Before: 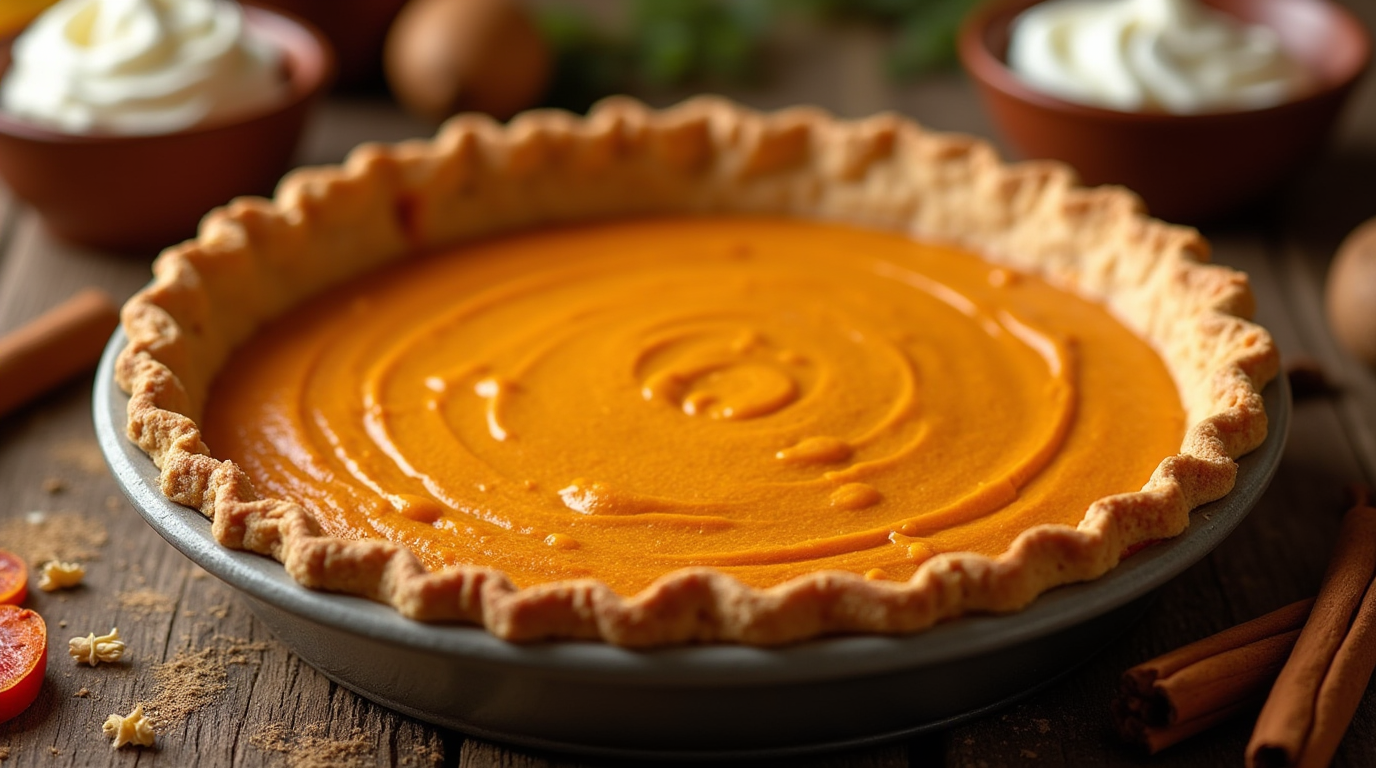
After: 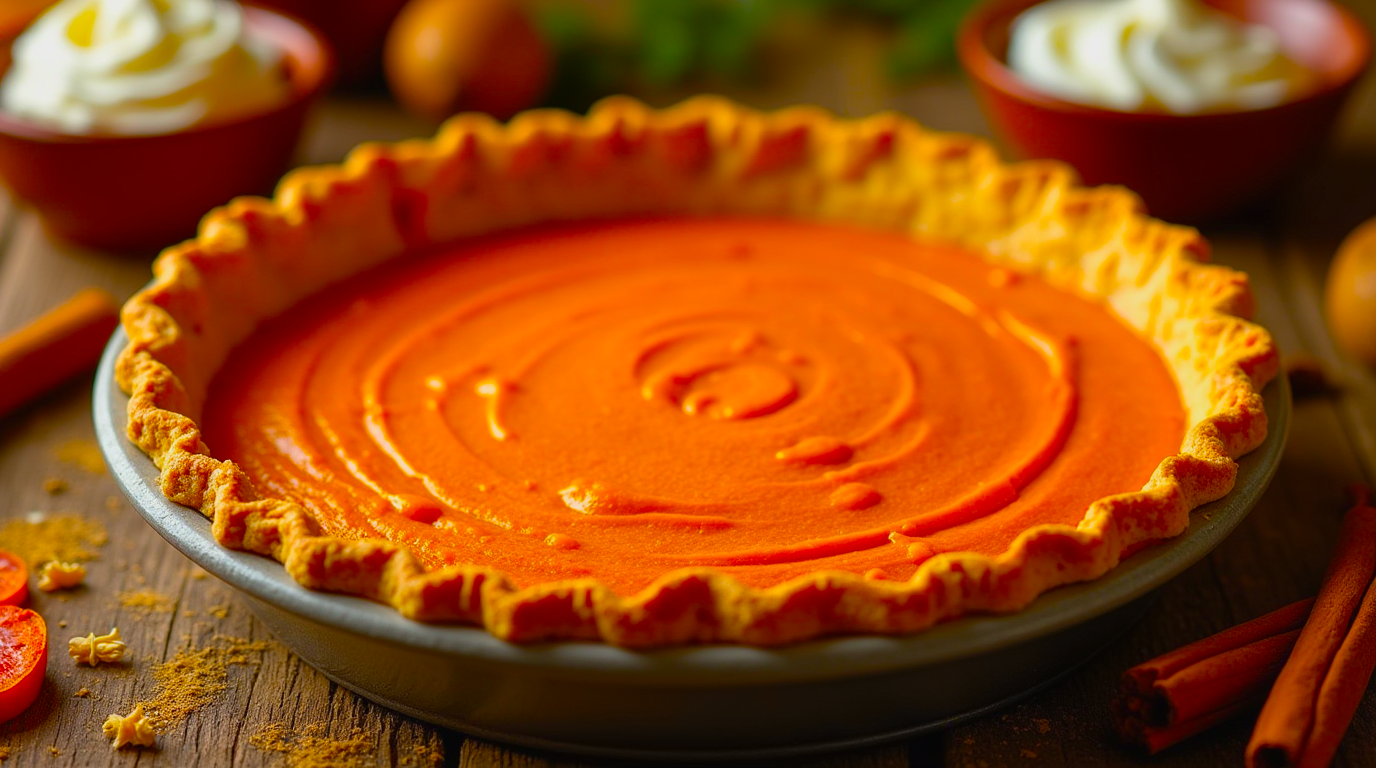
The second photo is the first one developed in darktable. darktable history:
contrast brightness saturation: contrast -0.02, brightness -0.01, saturation 0.03
color balance: input saturation 134.34%, contrast -10.04%, contrast fulcrum 19.67%, output saturation 133.51%
